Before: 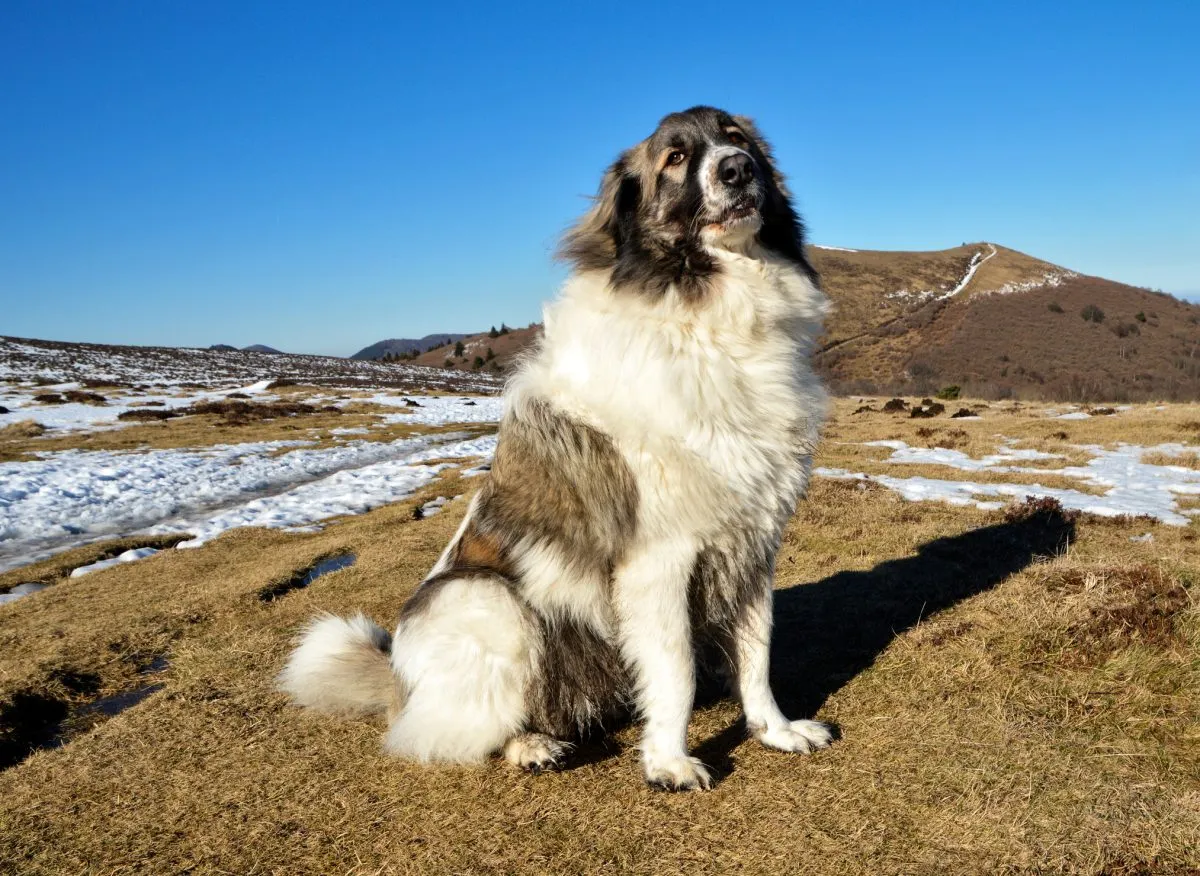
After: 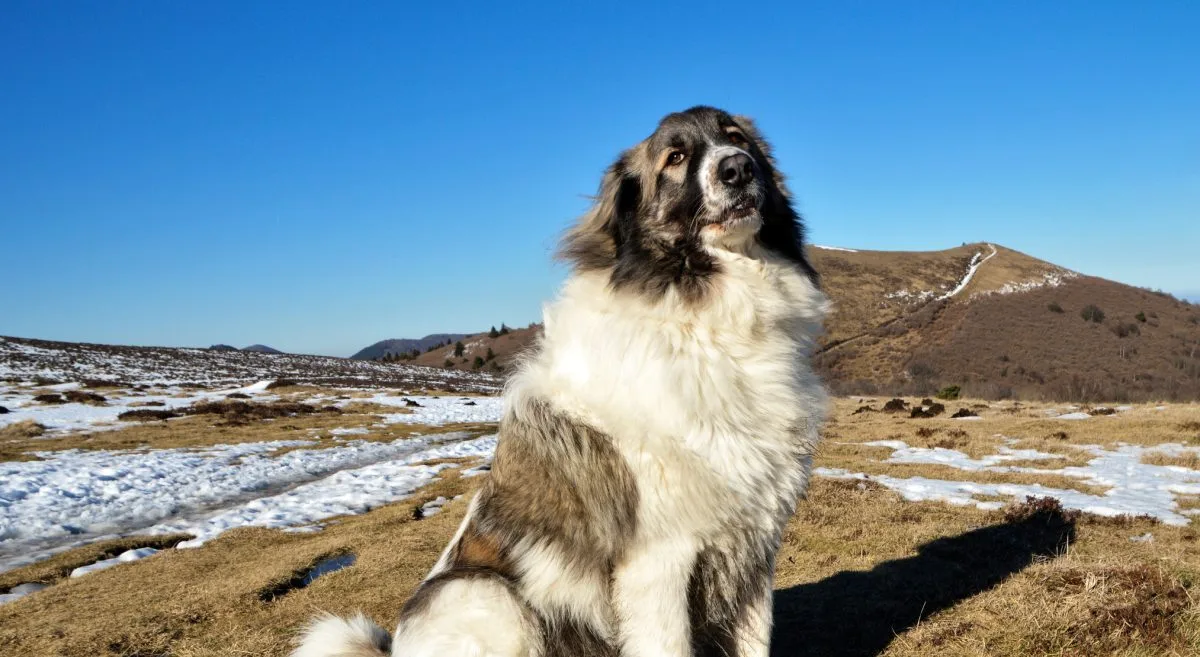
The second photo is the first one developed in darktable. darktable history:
crop: bottom 24.992%
color zones: curves: ch1 [(0, 0.469) (0.01, 0.469) (0.12, 0.446) (0.248, 0.469) (0.5, 0.5) (0.748, 0.5) (0.99, 0.469) (1, 0.469)]
